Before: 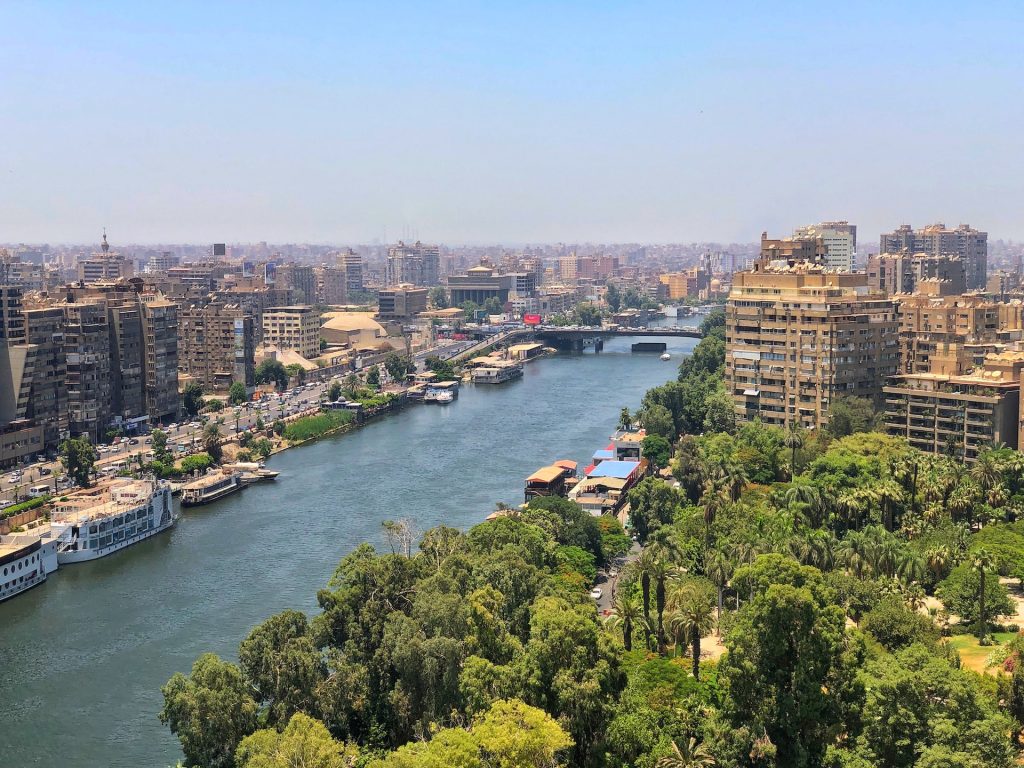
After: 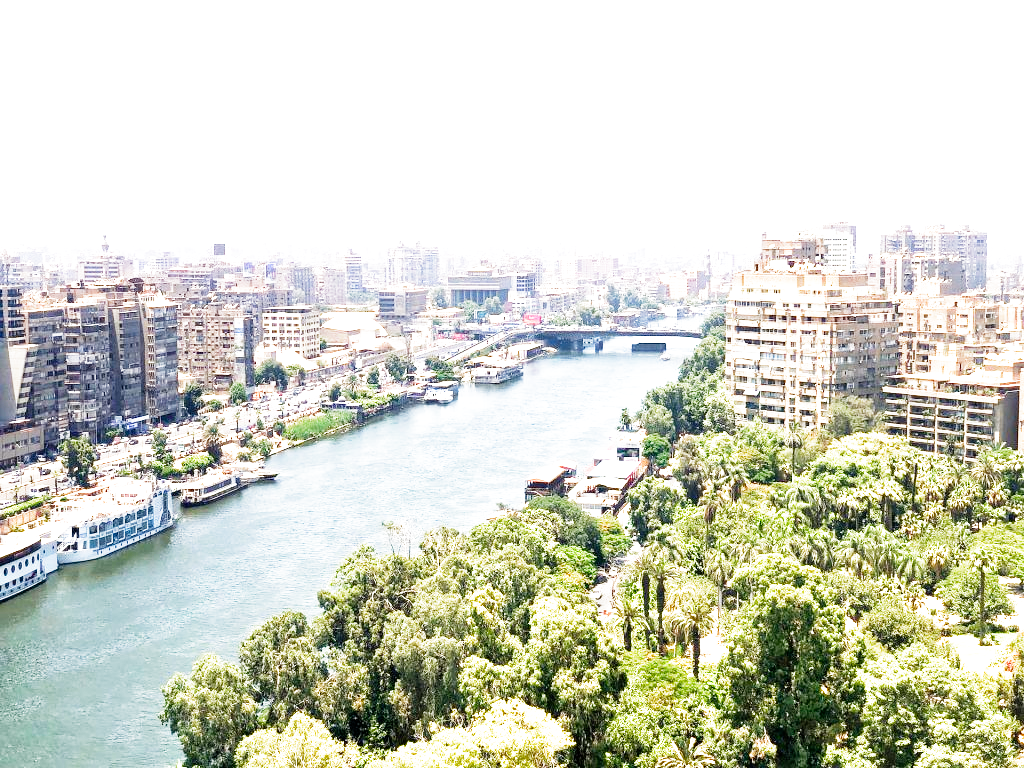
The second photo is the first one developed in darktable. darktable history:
filmic rgb: middle gray luminance 10%, black relative exposure -8.61 EV, white relative exposure 3.3 EV, threshold 6 EV, target black luminance 0%, hardness 5.2, latitude 44.69%, contrast 1.302, highlights saturation mix 5%, shadows ↔ highlights balance 24.64%, add noise in highlights 0, preserve chrominance no, color science v3 (2019), use custom middle-gray values true, iterations of high-quality reconstruction 0, contrast in highlights soft, enable highlight reconstruction true
exposure: black level correction 0, exposure 1.125 EV, compensate exposure bias true, compensate highlight preservation false
